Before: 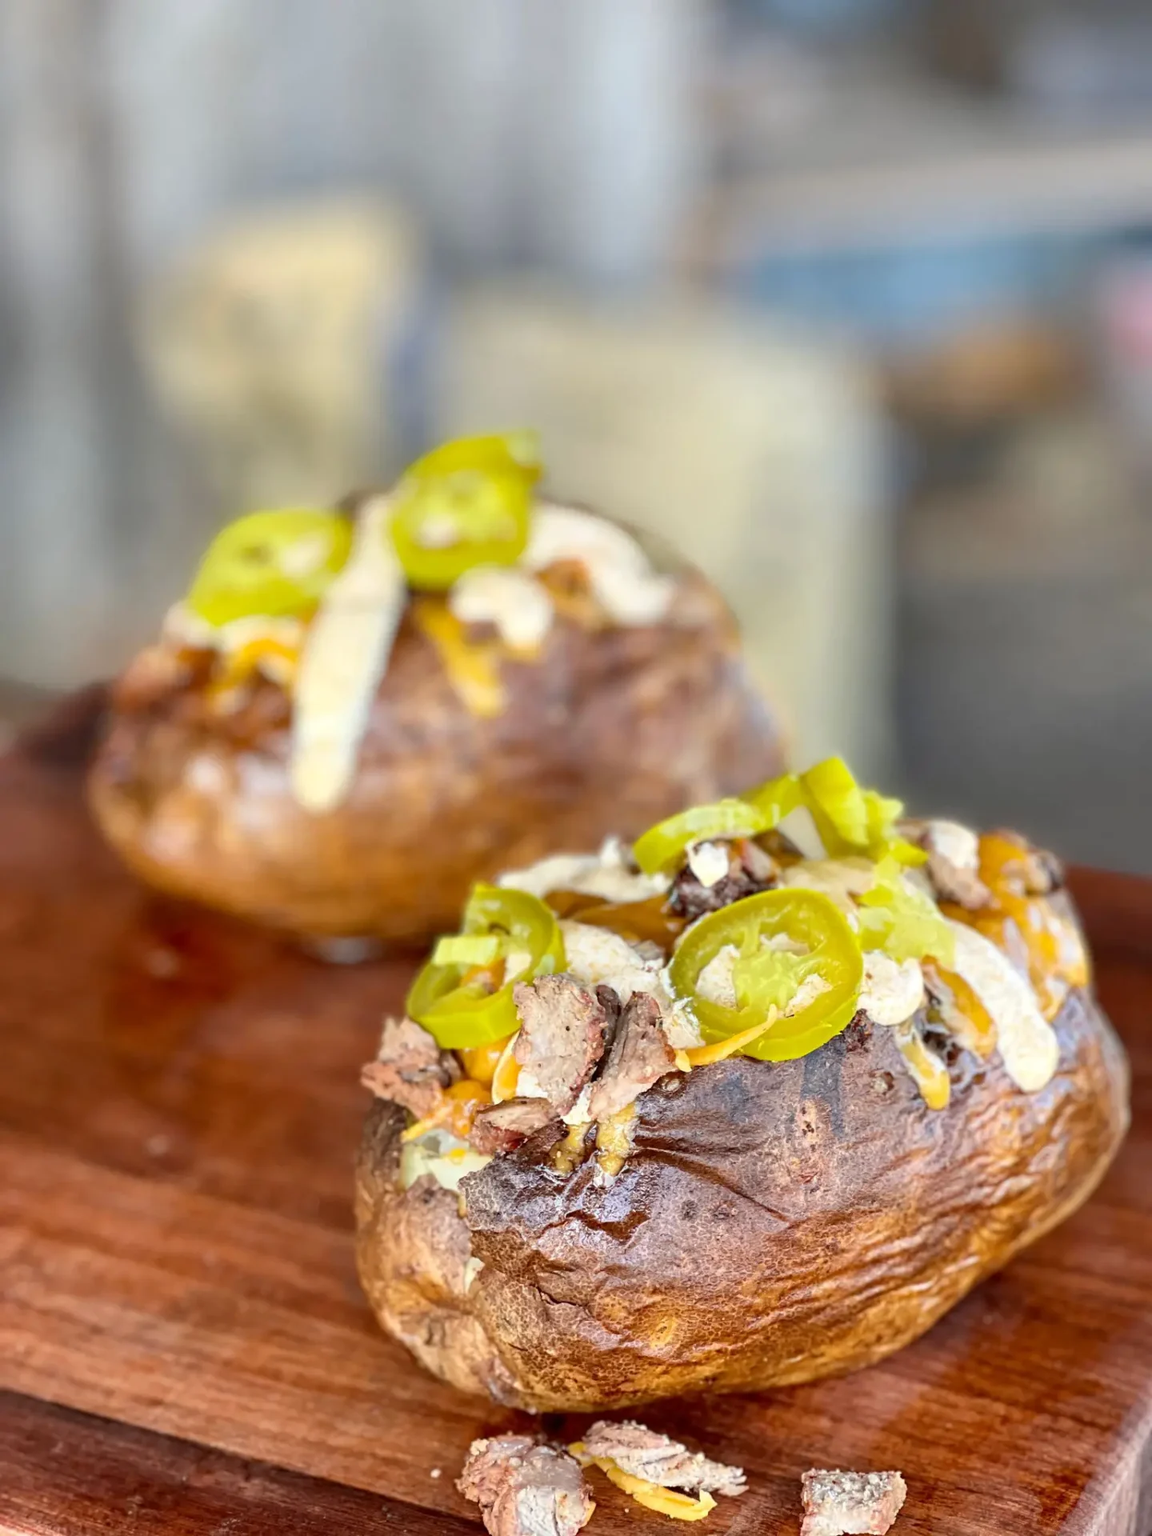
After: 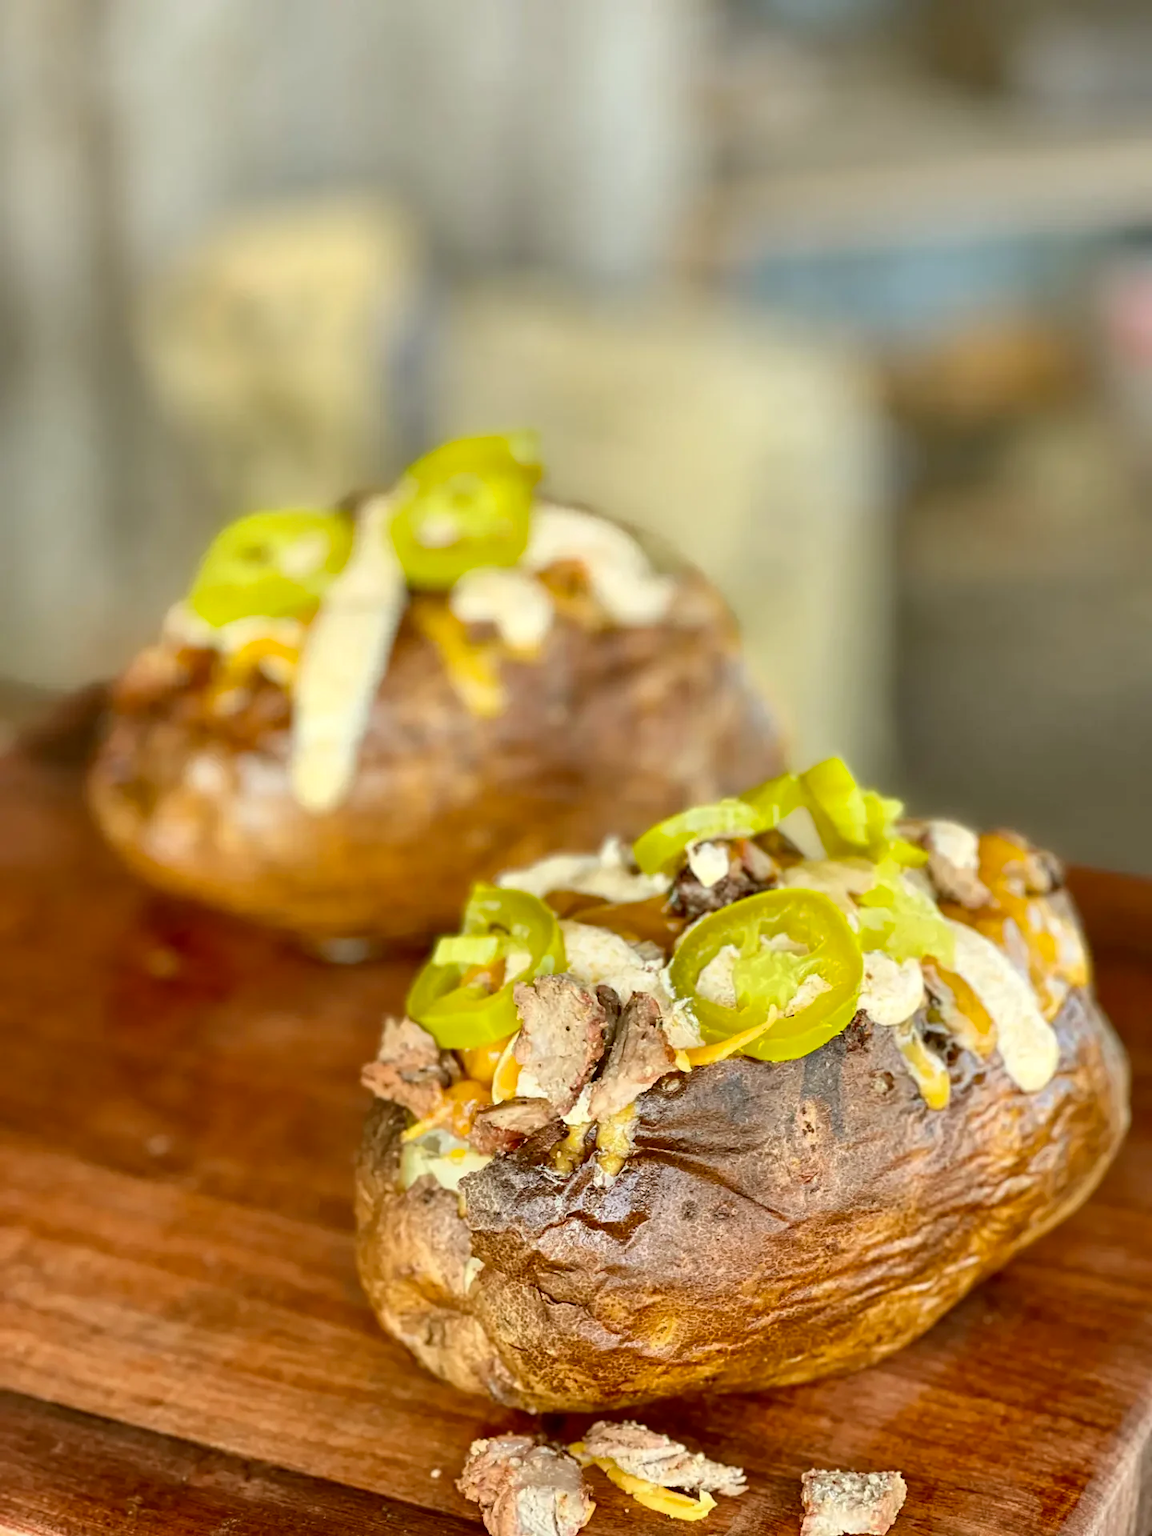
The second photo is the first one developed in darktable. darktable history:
color correction: highlights a* -1.43, highlights b* 10.12, shadows a* 0.395, shadows b* 19.35
exposure: compensate exposure bias true, compensate highlight preservation false
